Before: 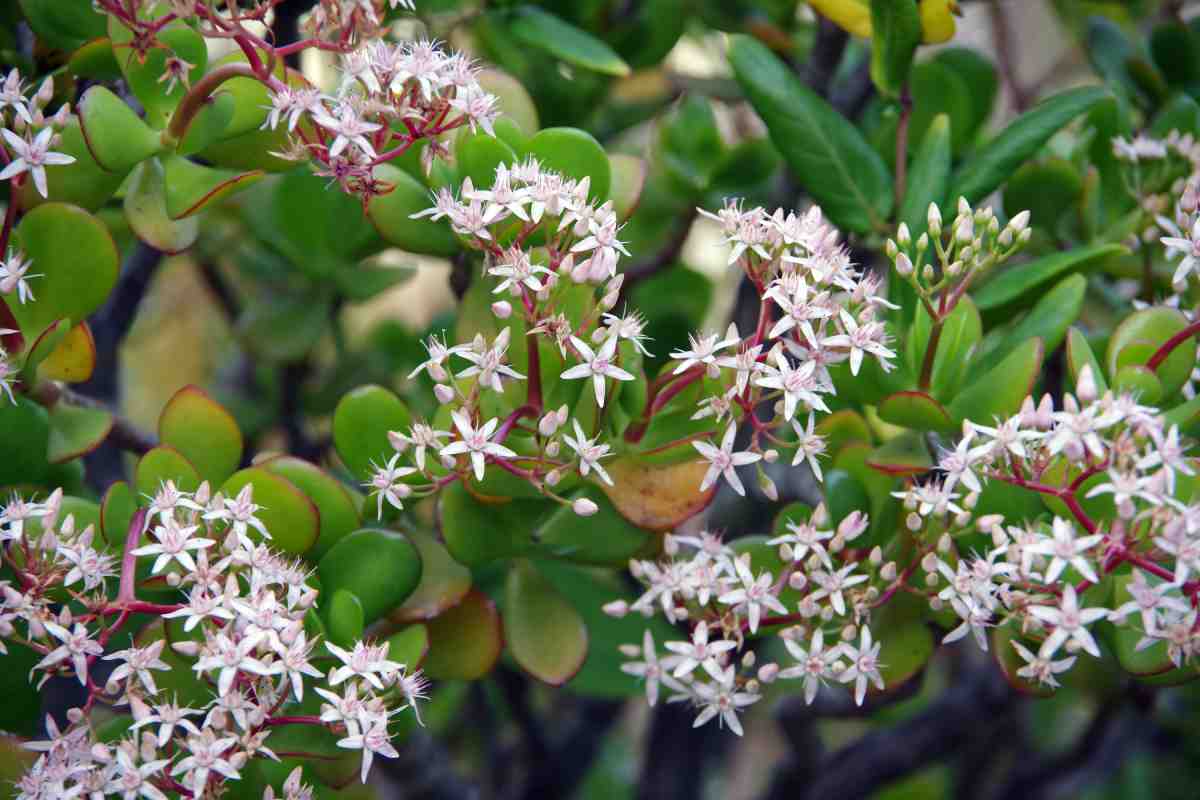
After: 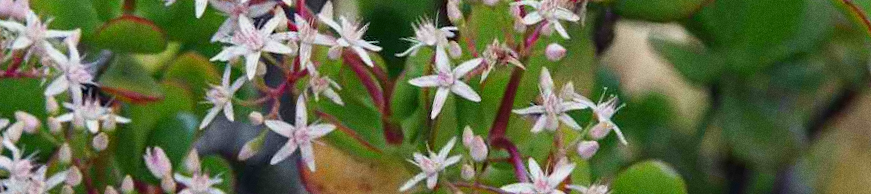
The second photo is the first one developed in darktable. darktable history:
crop and rotate: angle 16.12°, top 30.835%, bottom 35.653%
grain: coarseness 0.09 ISO
exposure: exposure -0.242 EV, compensate highlight preservation false
